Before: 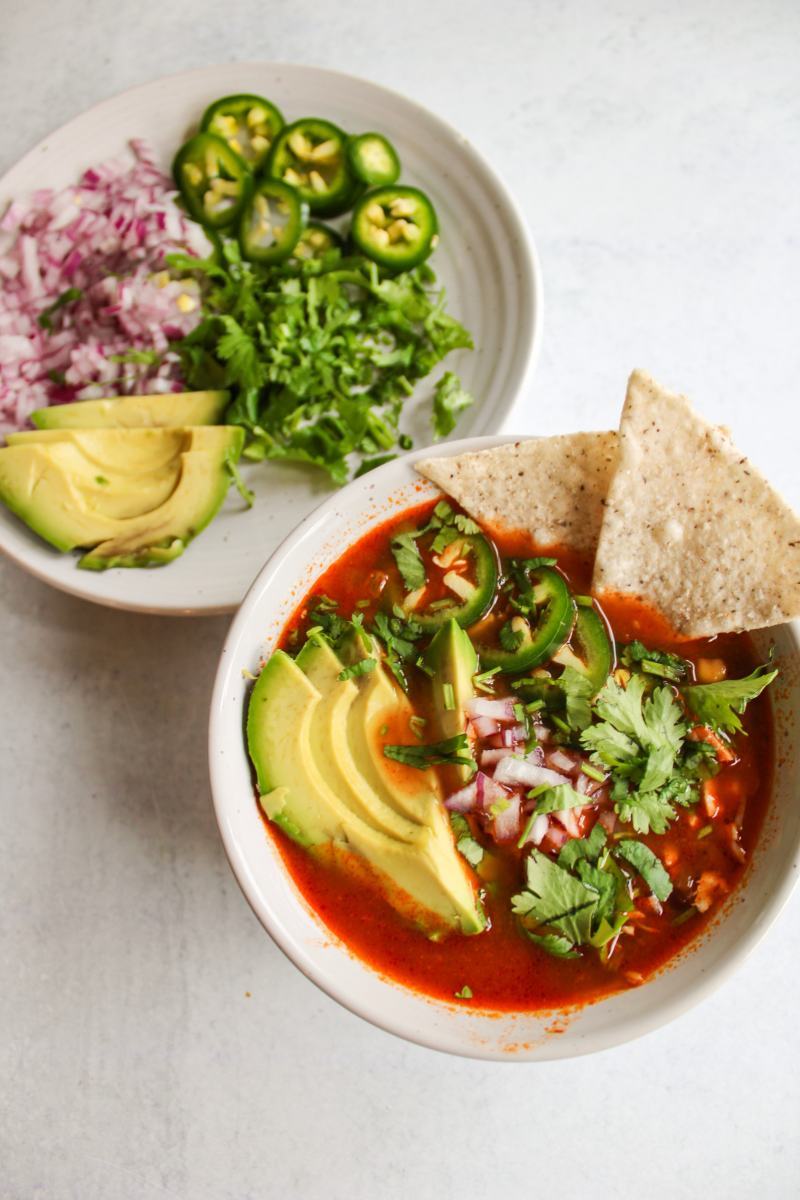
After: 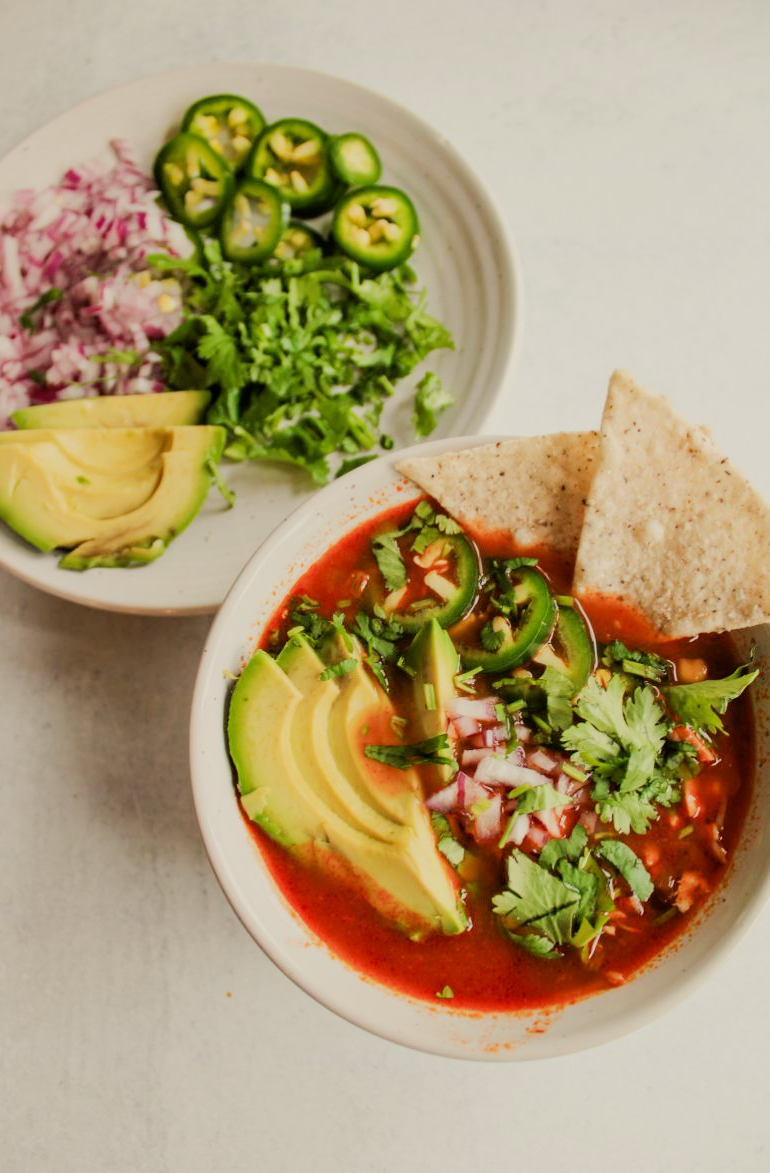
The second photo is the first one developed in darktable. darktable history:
filmic rgb: black relative exposure -7.65 EV, white relative exposure 4.56 EV, hardness 3.61
crop and rotate: left 2.536%, right 1.107%, bottom 2.246%
white balance: red 1.029, blue 0.92
exposure: exposure 0.161 EV, compensate highlight preservation false
